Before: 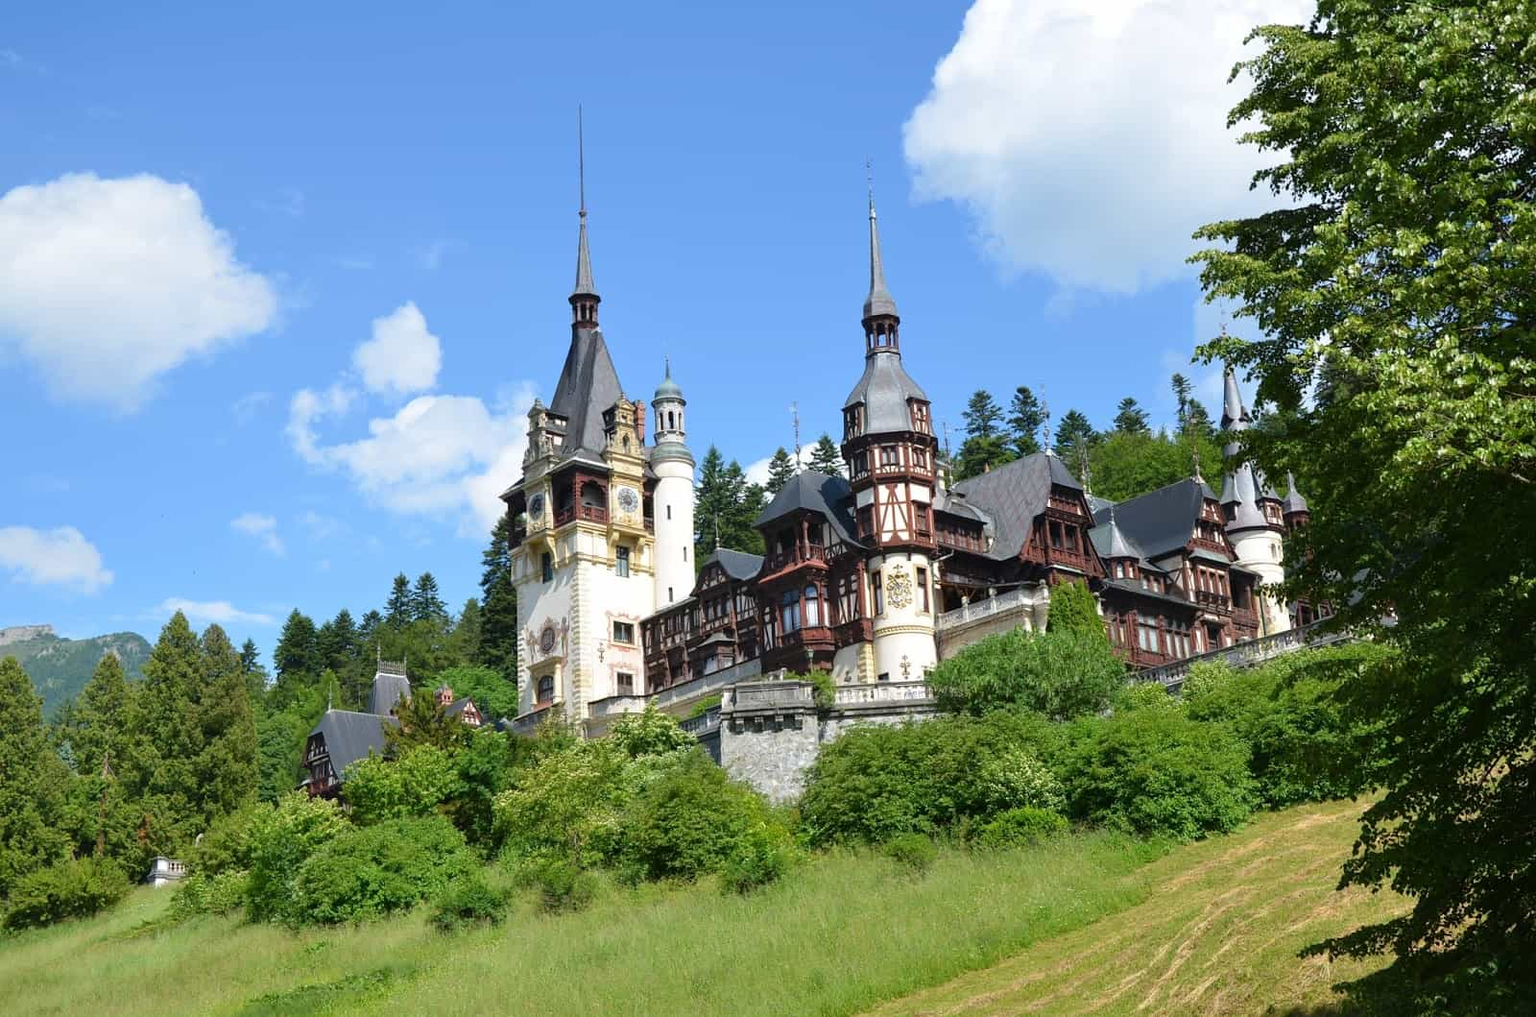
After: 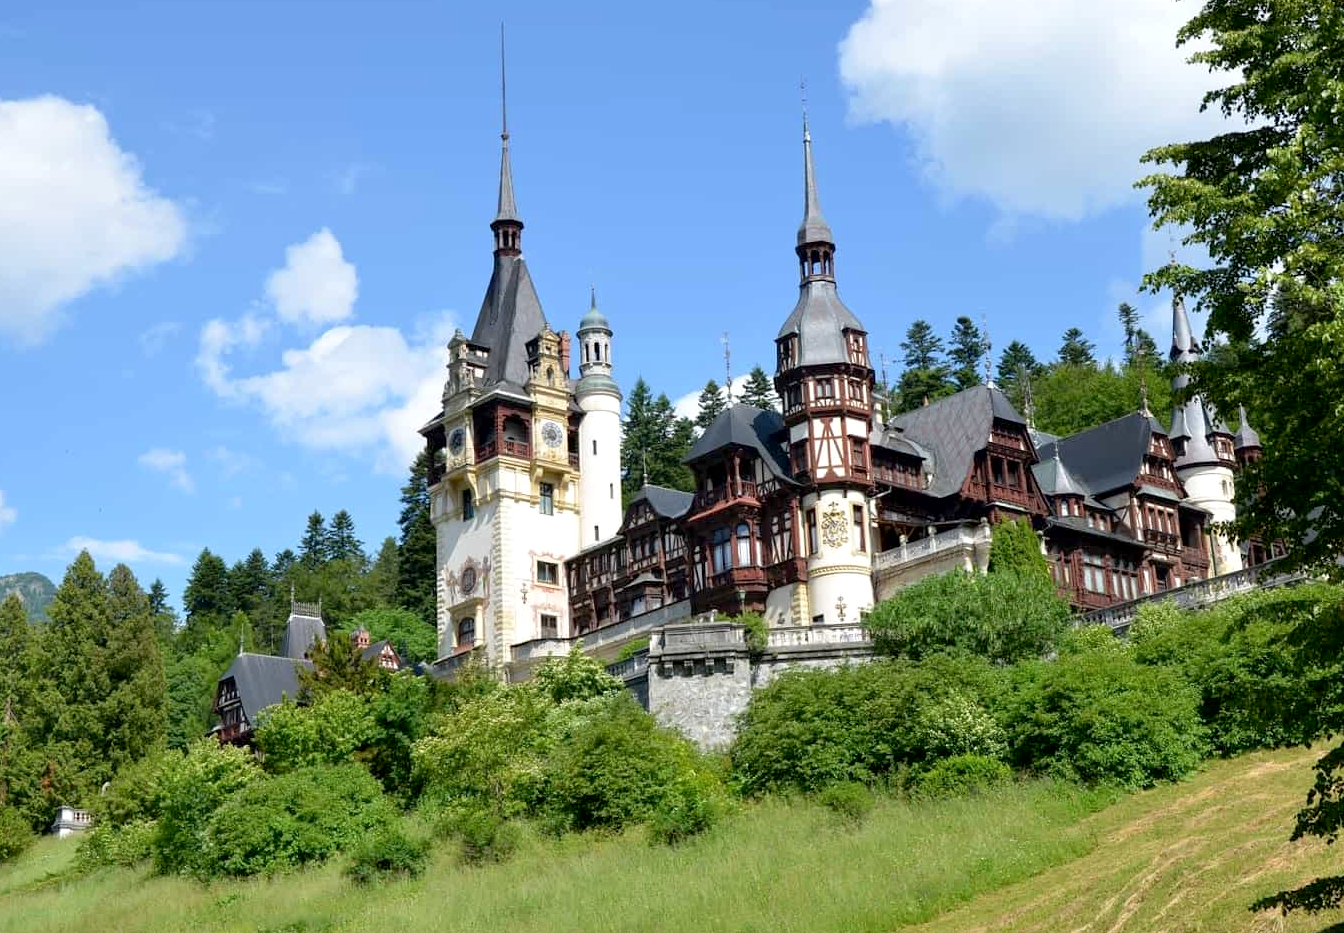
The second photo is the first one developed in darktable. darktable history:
crop: left 6.436%, top 8.149%, right 9.542%, bottom 3.697%
exposure: black level correction 0.007, exposure 0.094 EV, compensate exposure bias true, compensate highlight preservation false
contrast brightness saturation: saturation -0.053
